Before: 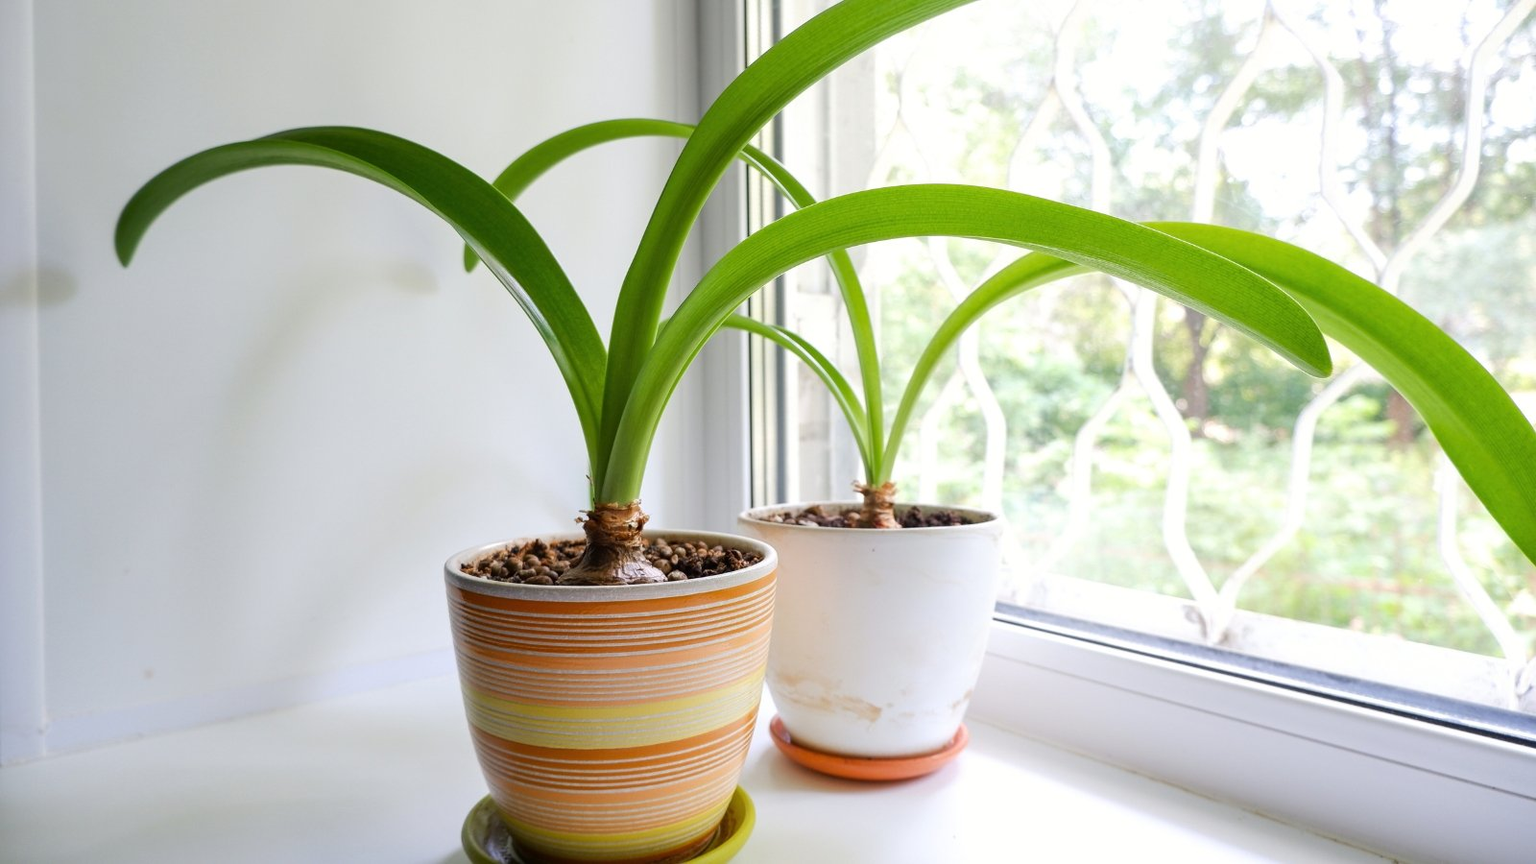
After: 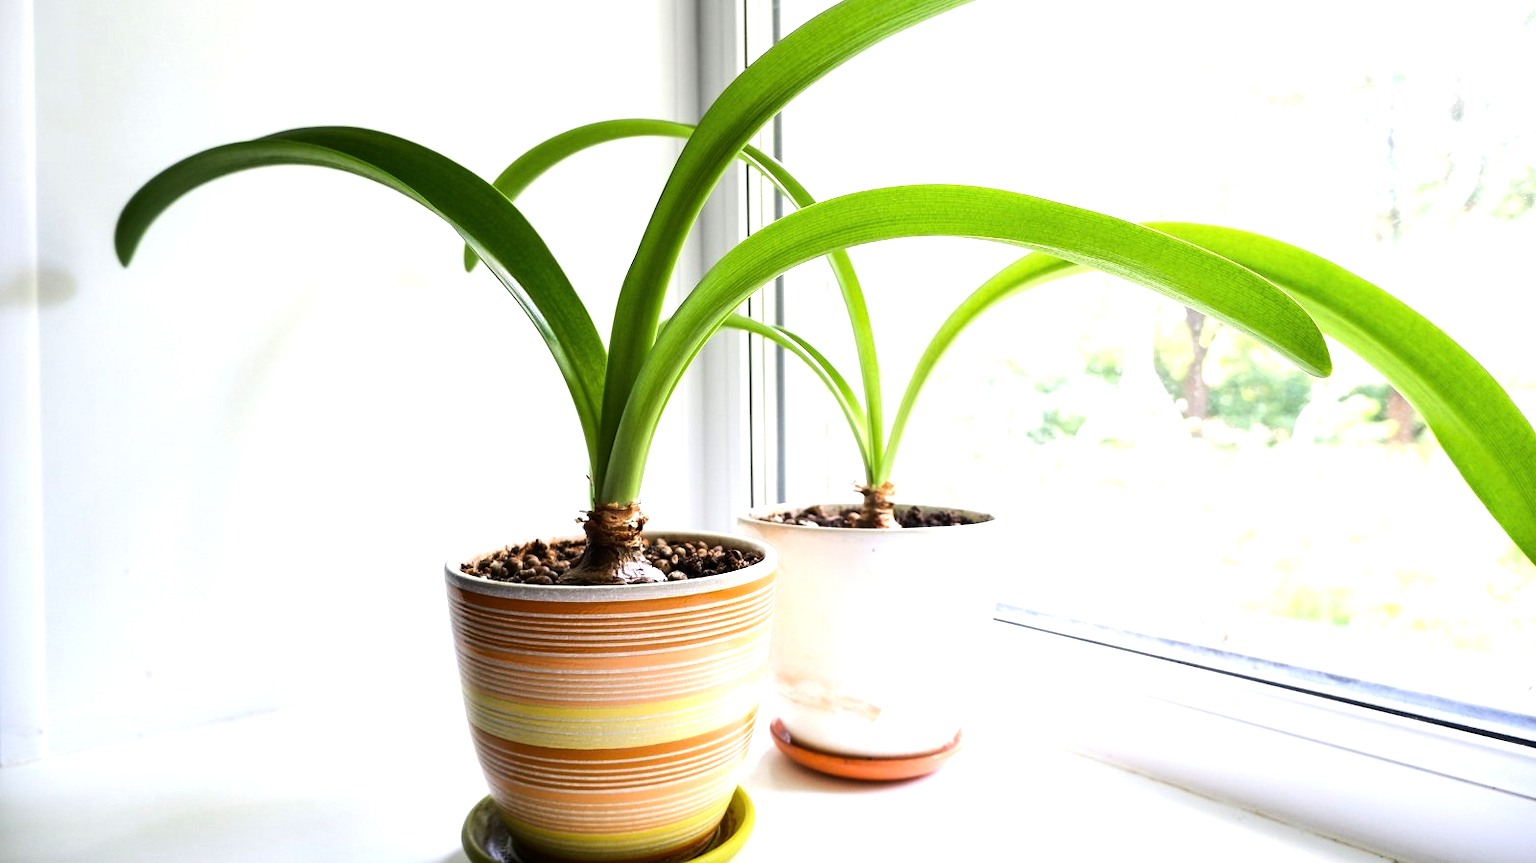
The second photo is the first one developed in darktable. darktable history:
crop: bottom 0.071%
tone equalizer: -8 EV -1.08 EV, -7 EV -1.01 EV, -6 EV -0.867 EV, -5 EV -0.578 EV, -3 EV 0.578 EV, -2 EV 0.867 EV, -1 EV 1.01 EV, +0 EV 1.08 EV, edges refinement/feathering 500, mask exposure compensation -1.57 EV, preserve details no
